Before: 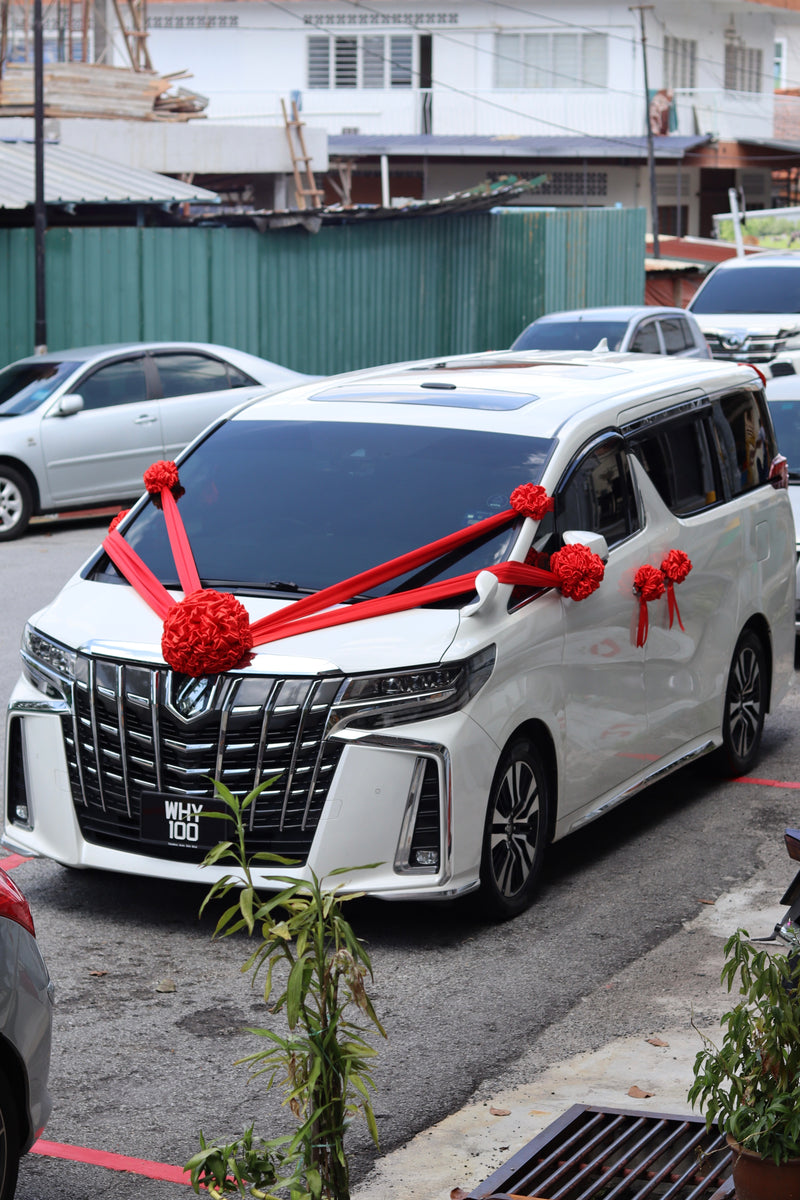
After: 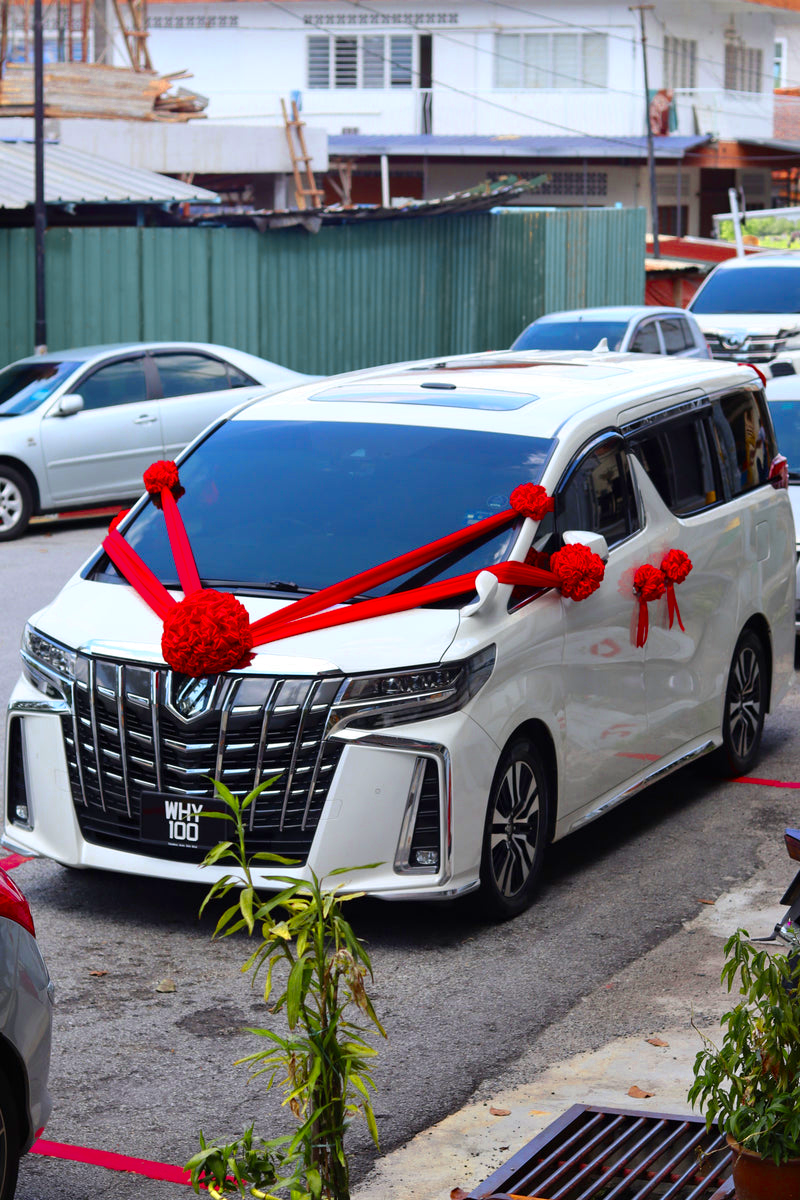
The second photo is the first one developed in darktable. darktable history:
color zones: curves: ch0 [(0.004, 0.305) (0.261, 0.623) (0.389, 0.399) (0.708, 0.571) (0.947, 0.34)]; ch1 [(0.025, 0.645) (0.229, 0.584) (0.326, 0.551) (0.484, 0.262) (0.757, 0.643)]
color balance rgb: power › hue 60.12°, perceptual saturation grading › global saturation 31.3%, global vibrance 20%
